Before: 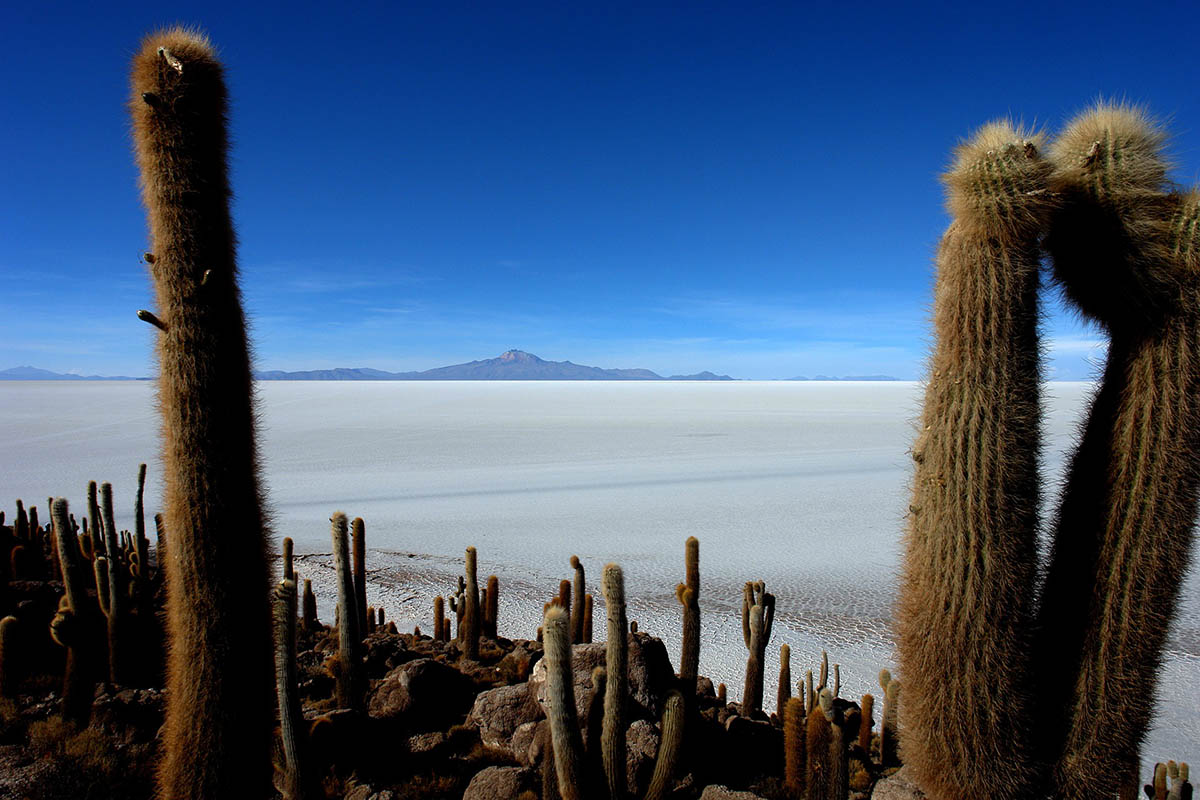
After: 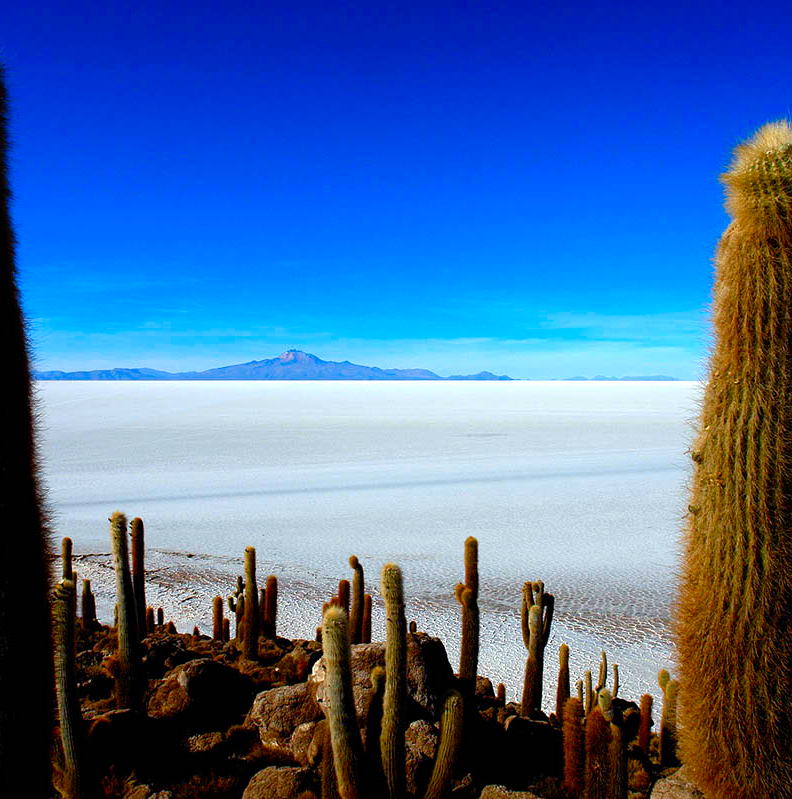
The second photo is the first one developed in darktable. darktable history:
contrast brightness saturation: brightness -0.02, saturation 0.35
crop and rotate: left 18.442%, right 15.508%
color balance rgb: perceptual saturation grading › global saturation 25%, perceptual saturation grading › highlights -50%, perceptual saturation grading › shadows 30%, perceptual brilliance grading › global brilliance 12%, global vibrance 20%
